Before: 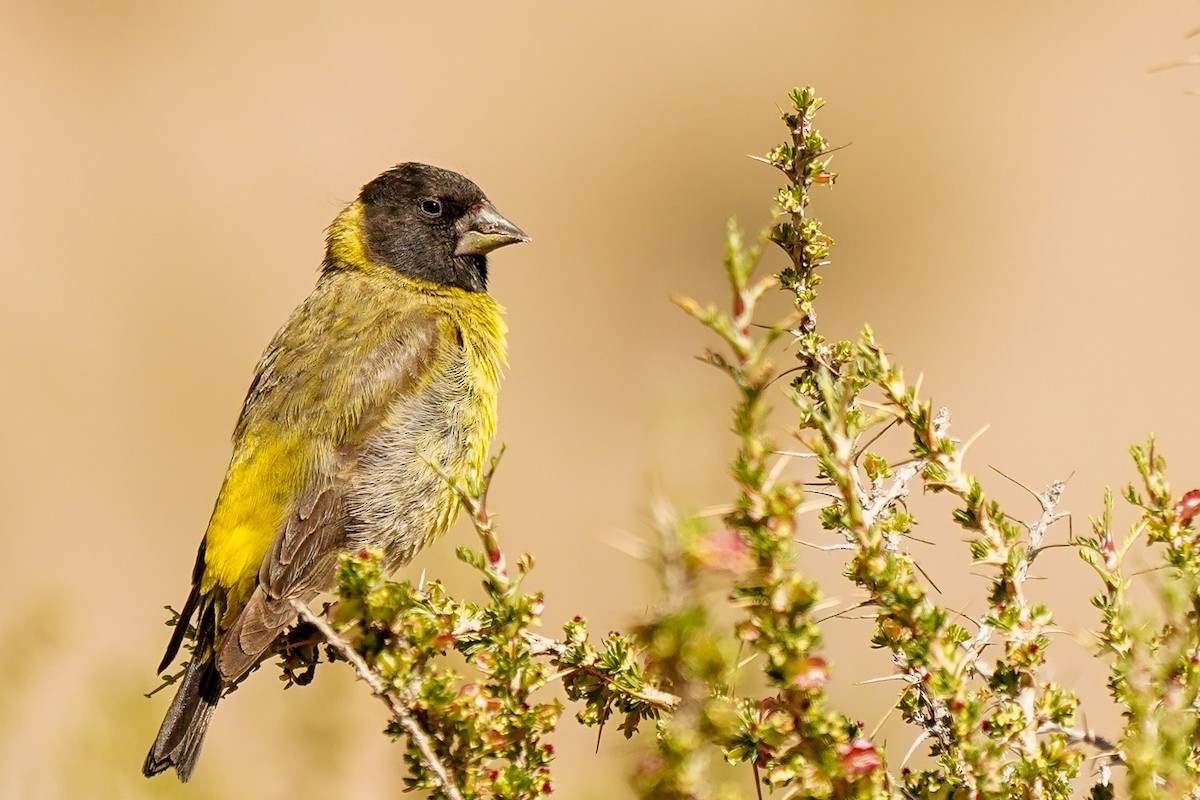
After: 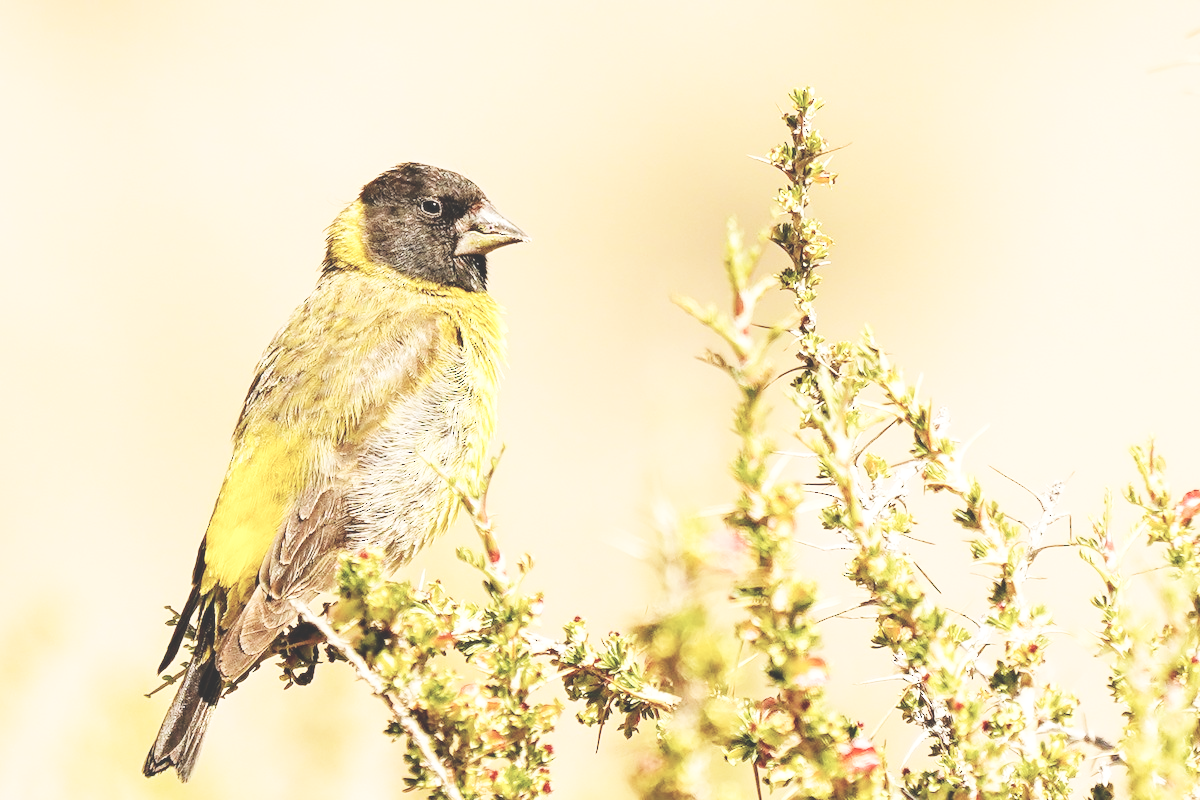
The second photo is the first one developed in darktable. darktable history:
contrast brightness saturation: contrast 0.114, saturation -0.17
exposure: black level correction -0.03, compensate exposure bias true, compensate highlight preservation false
base curve: curves: ch0 [(0, 0.003) (0.001, 0.002) (0.006, 0.004) (0.02, 0.022) (0.048, 0.086) (0.094, 0.234) (0.162, 0.431) (0.258, 0.629) (0.385, 0.8) (0.548, 0.918) (0.751, 0.988) (1, 1)], preserve colors none
